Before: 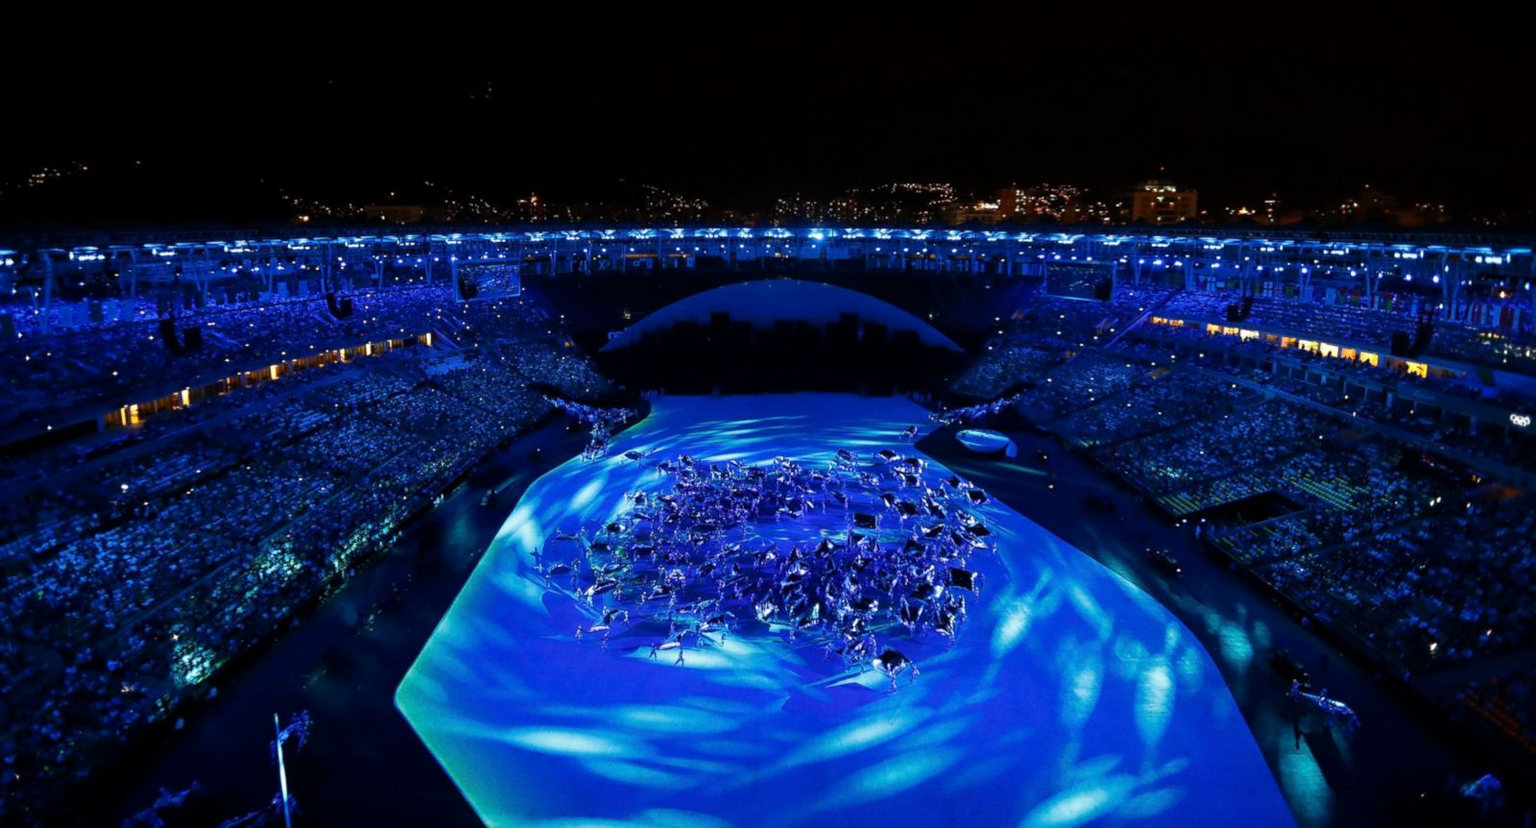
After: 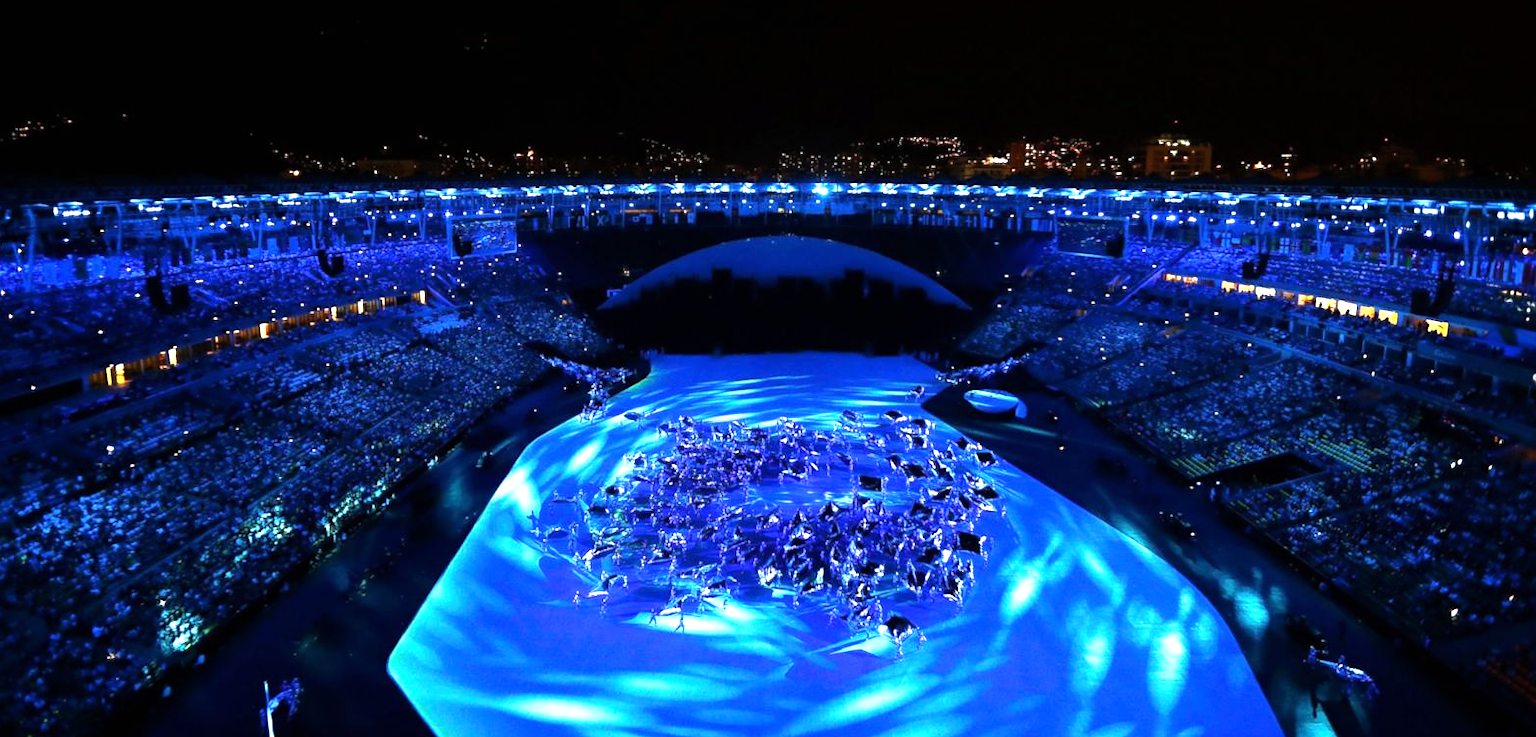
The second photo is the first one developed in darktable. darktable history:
crop: left 1.163%, top 6.125%, right 1.426%, bottom 7.069%
exposure: black level correction 0, exposure 0.703 EV, compensate highlight preservation false
tone equalizer: -8 EV -0.719 EV, -7 EV -0.677 EV, -6 EV -0.62 EV, -5 EV -0.421 EV, -3 EV 0.397 EV, -2 EV 0.6 EV, -1 EV 0.698 EV, +0 EV 0.728 EV, smoothing diameter 2.15%, edges refinement/feathering 15.59, mask exposure compensation -1.57 EV, filter diffusion 5
